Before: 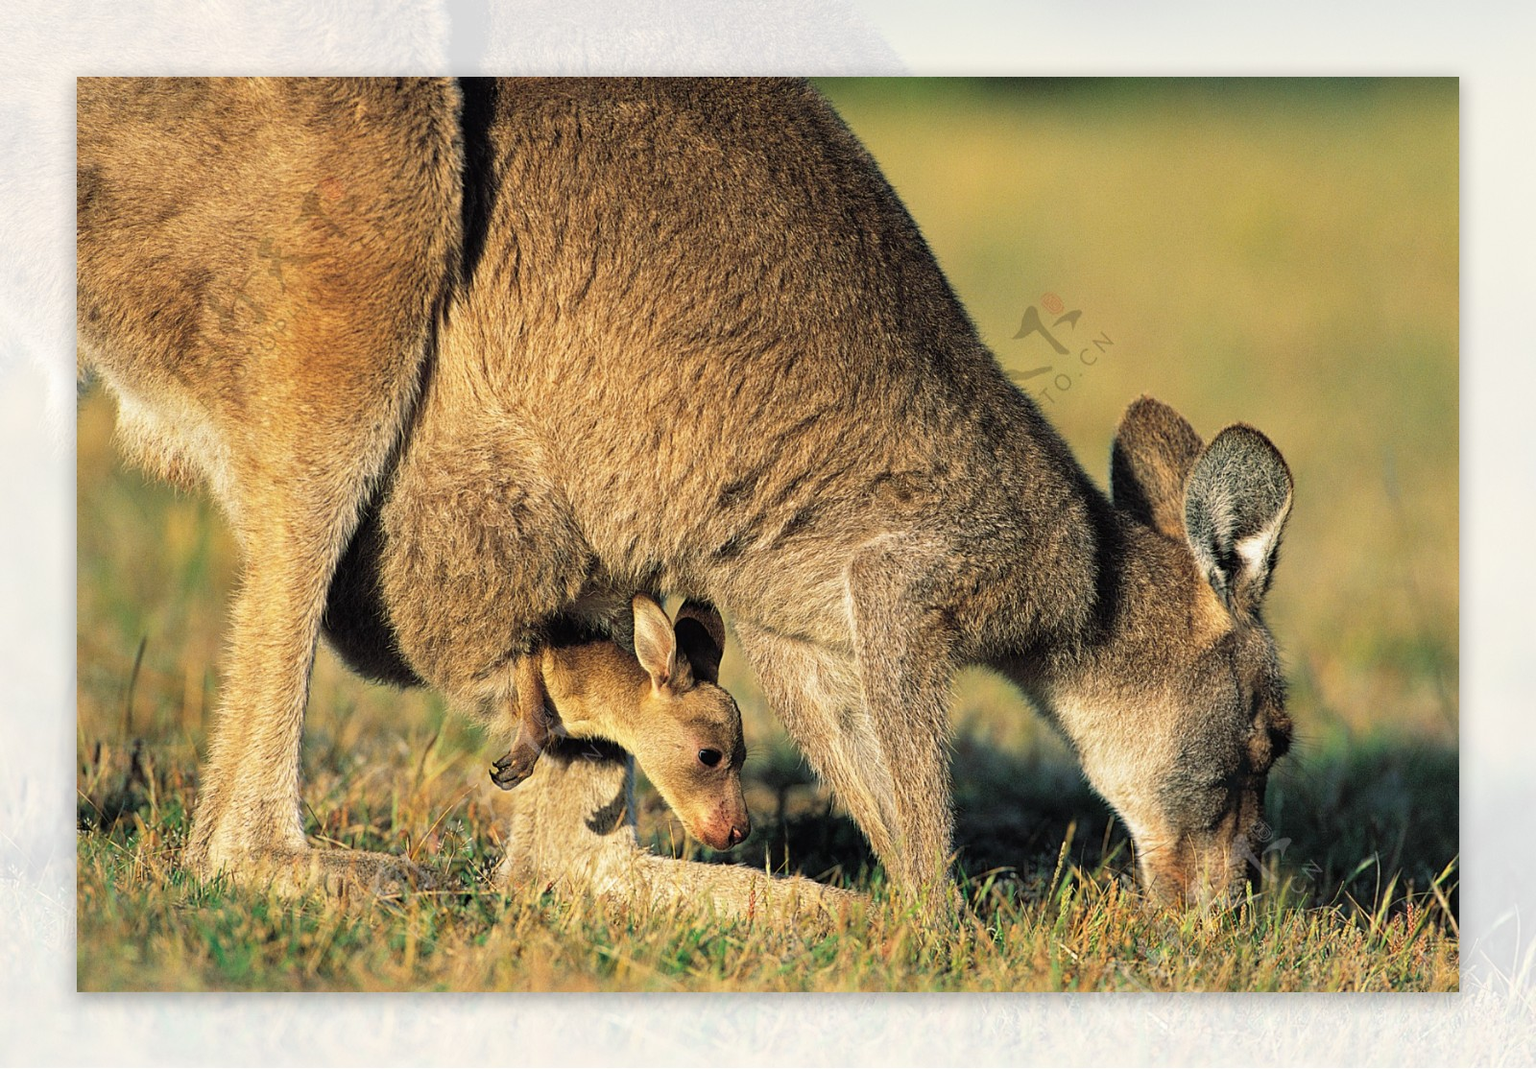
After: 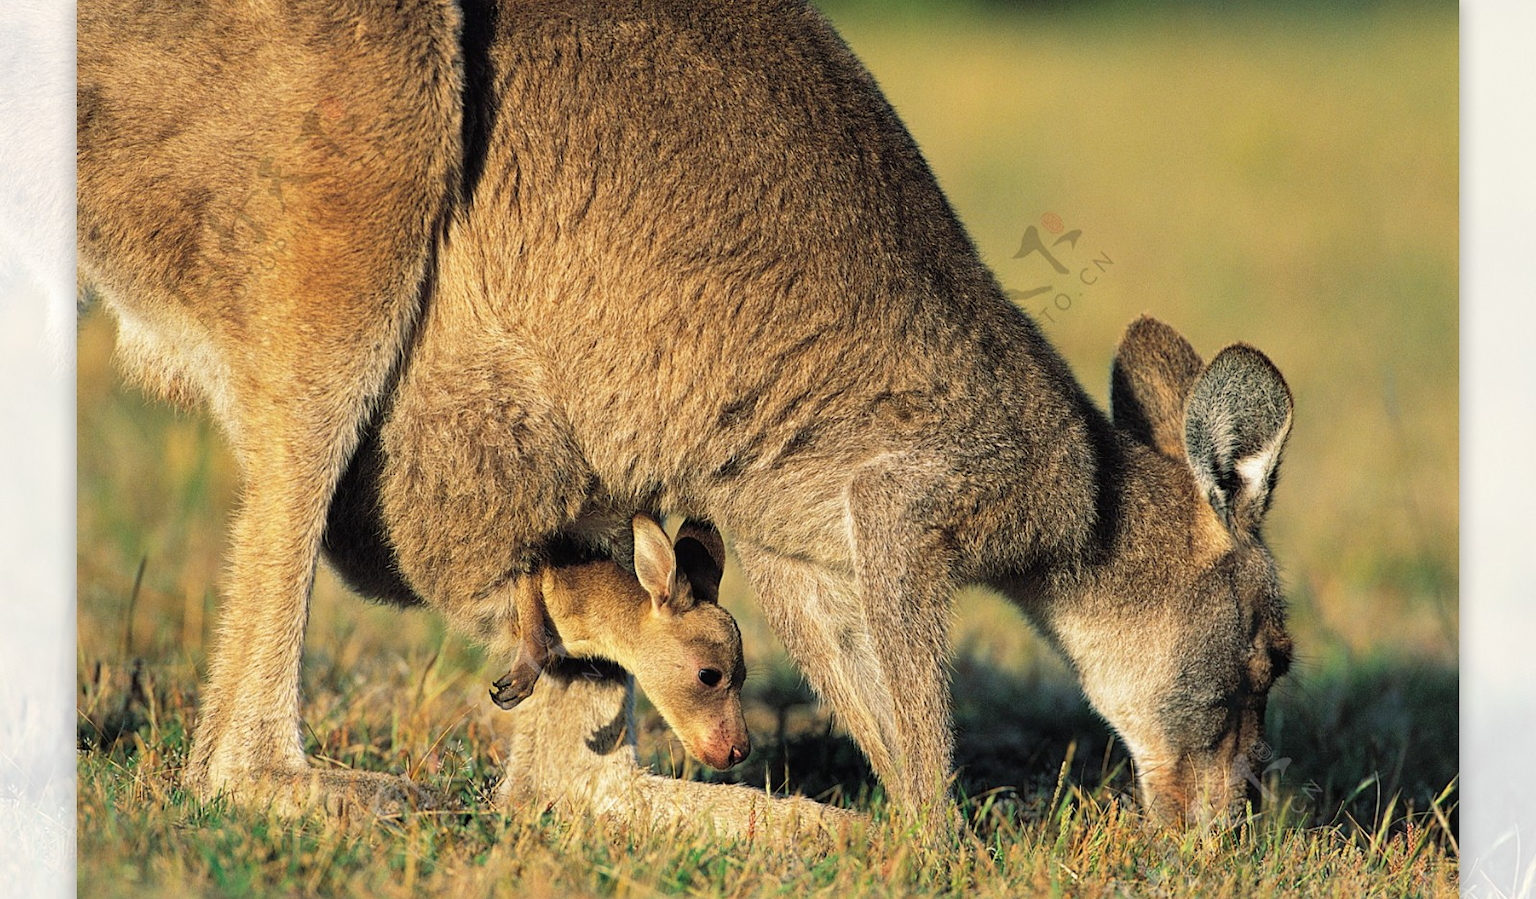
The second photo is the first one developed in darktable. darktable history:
crop: top 7.593%, bottom 8.254%
tone equalizer: edges refinement/feathering 500, mask exposure compensation -1.57 EV, preserve details no
